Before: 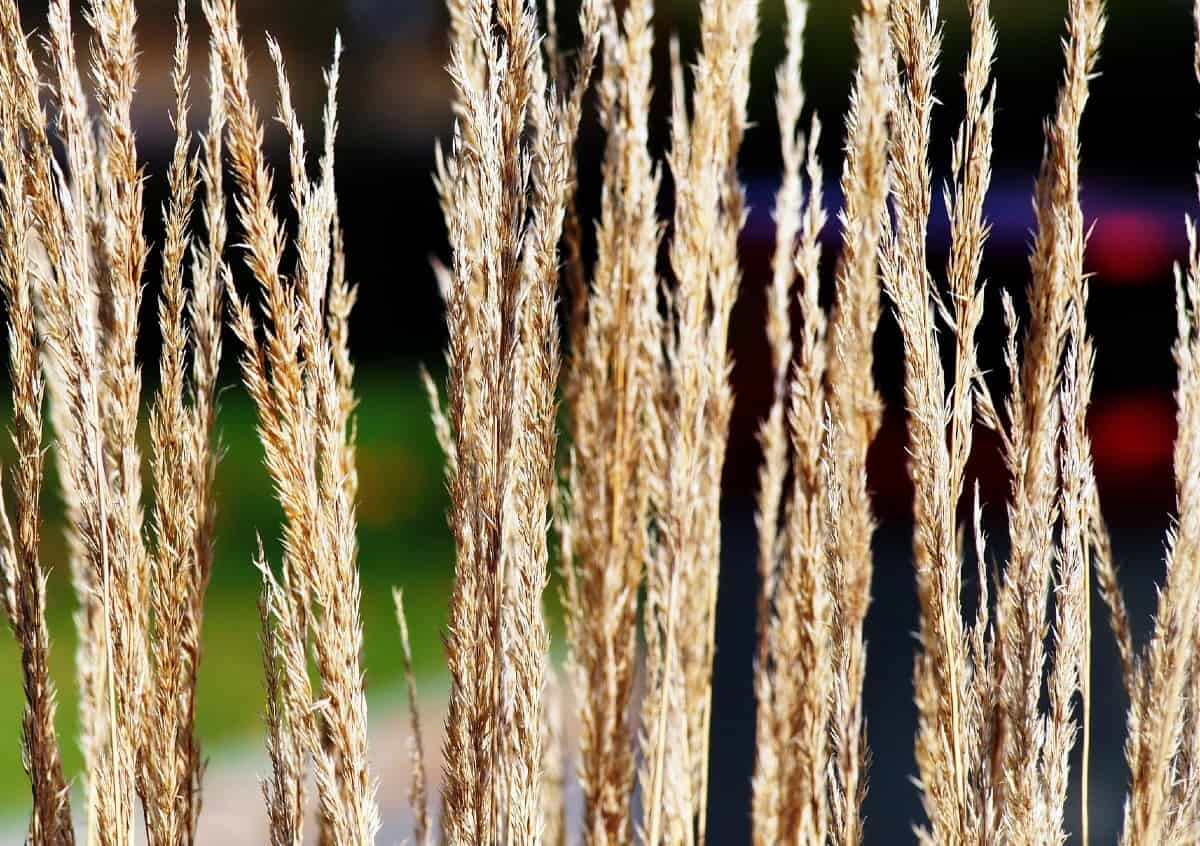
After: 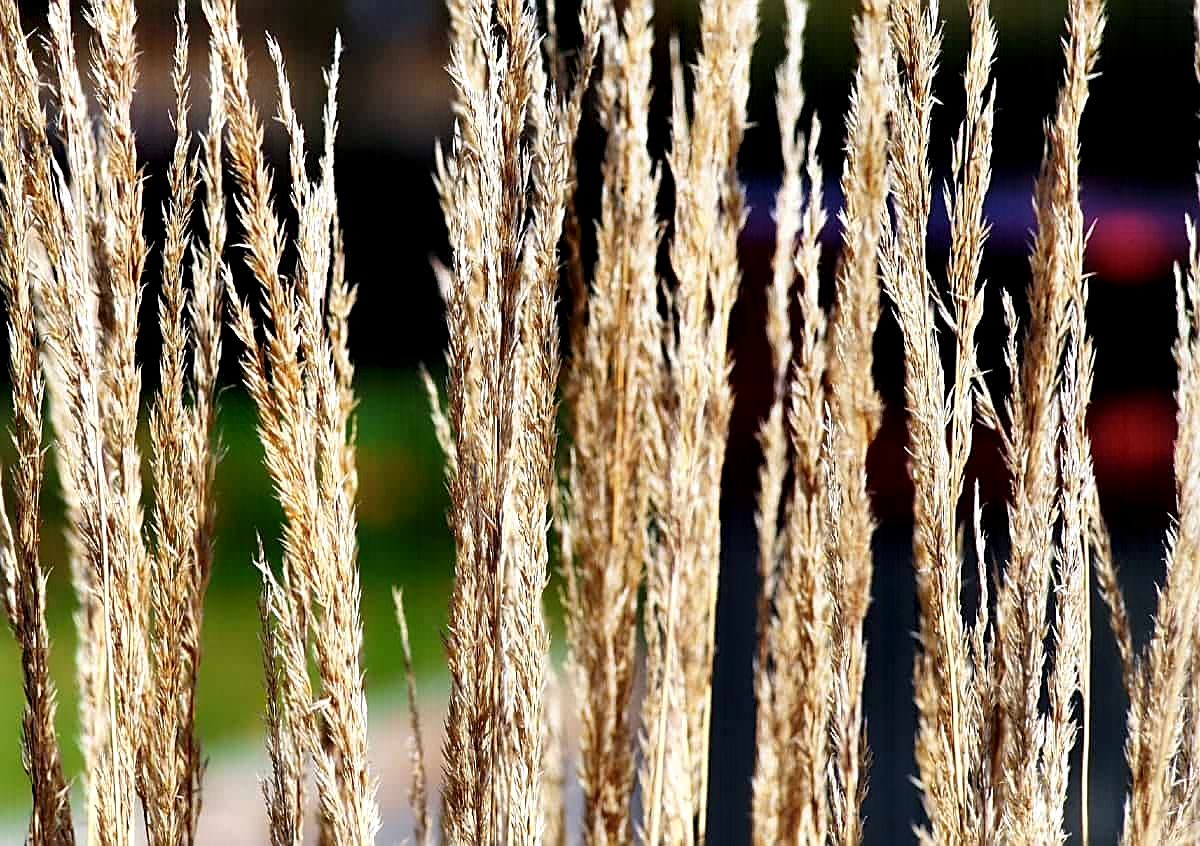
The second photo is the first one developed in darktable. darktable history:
contrast equalizer: octaves 7, y [[0.579, 0.58, 0.505, 0.5, 0.5, 0.5], [0.5 ×6], [0.5 ×6], [0 ×6], [0 ×6]]
sharpen: on, module defaults
